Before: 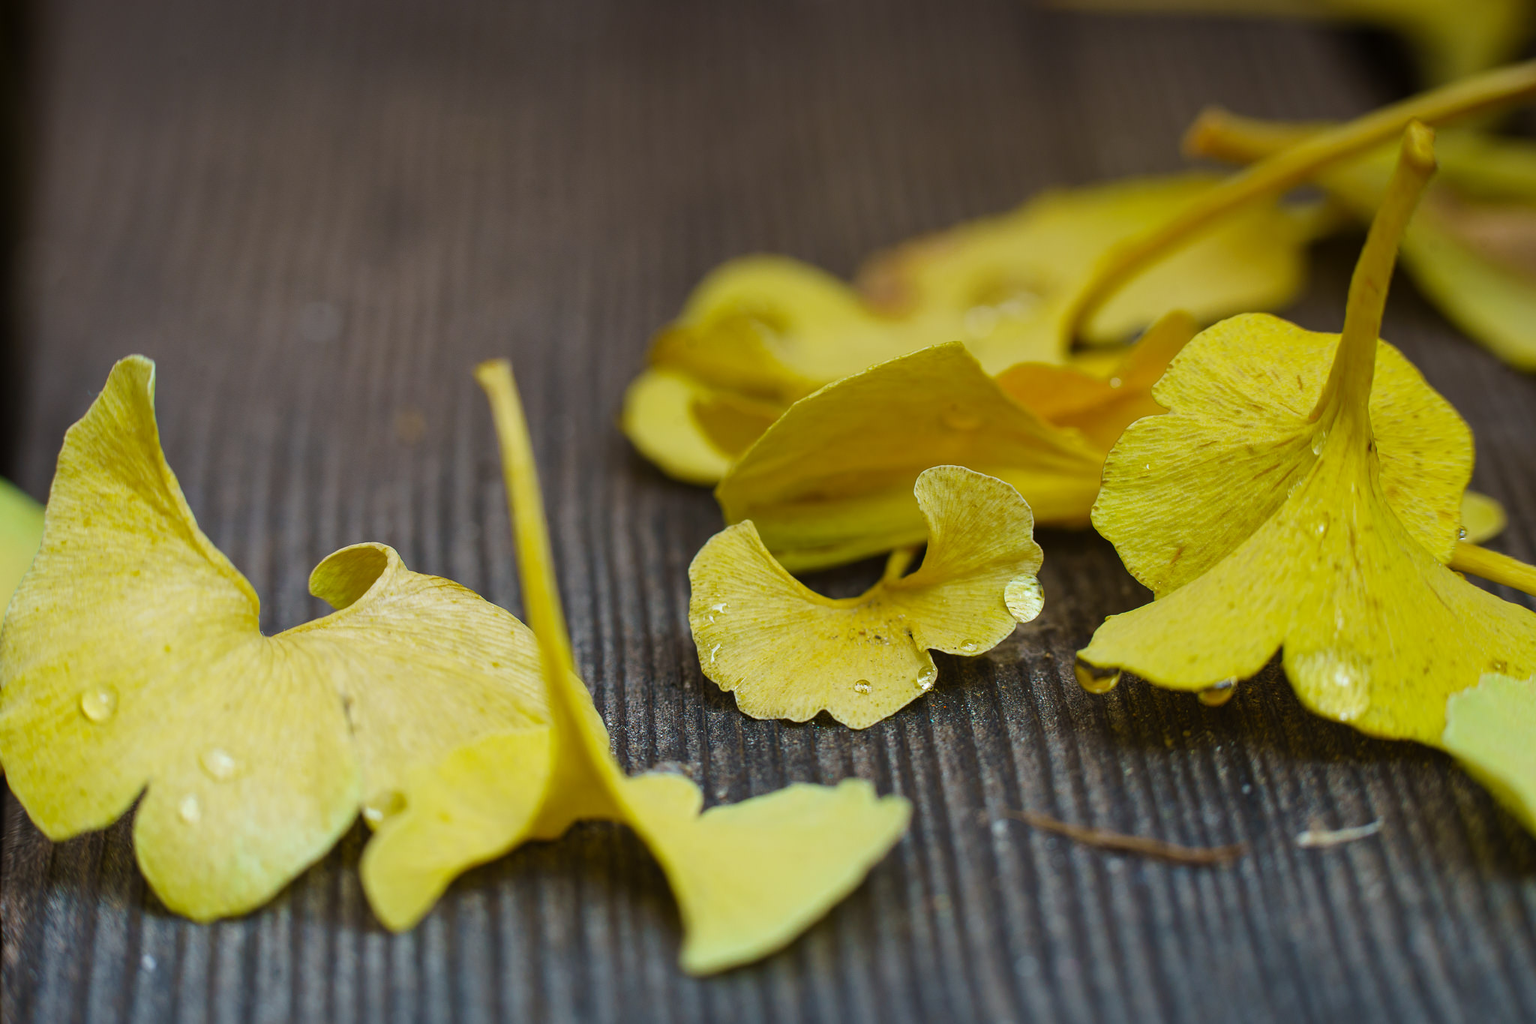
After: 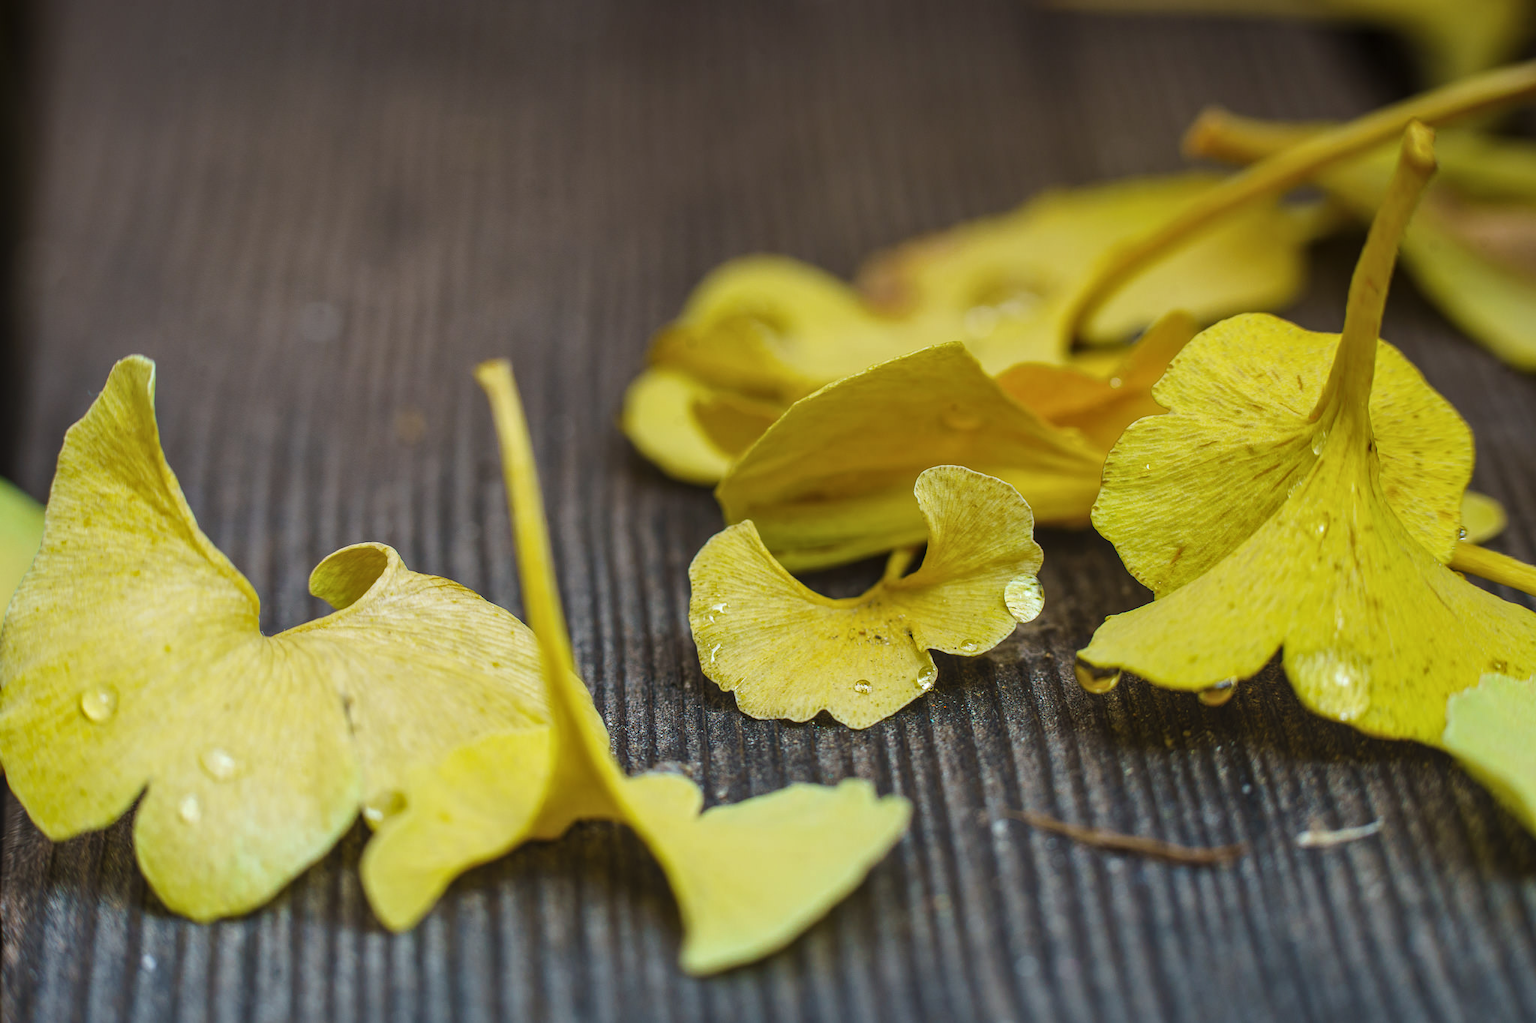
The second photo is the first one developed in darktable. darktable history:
local contrast: on, module defaults
exposure: black level correction -0.004, exposure 0.044 EV, compensate highlight preservation false
